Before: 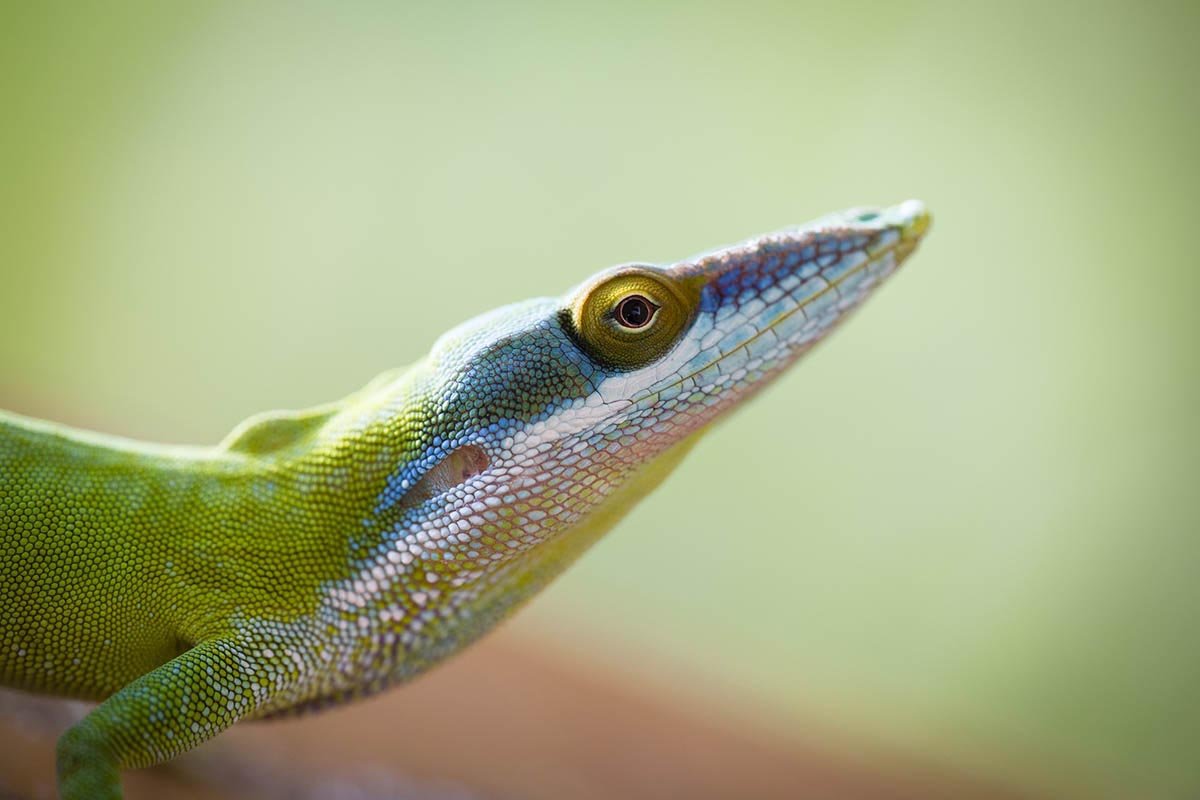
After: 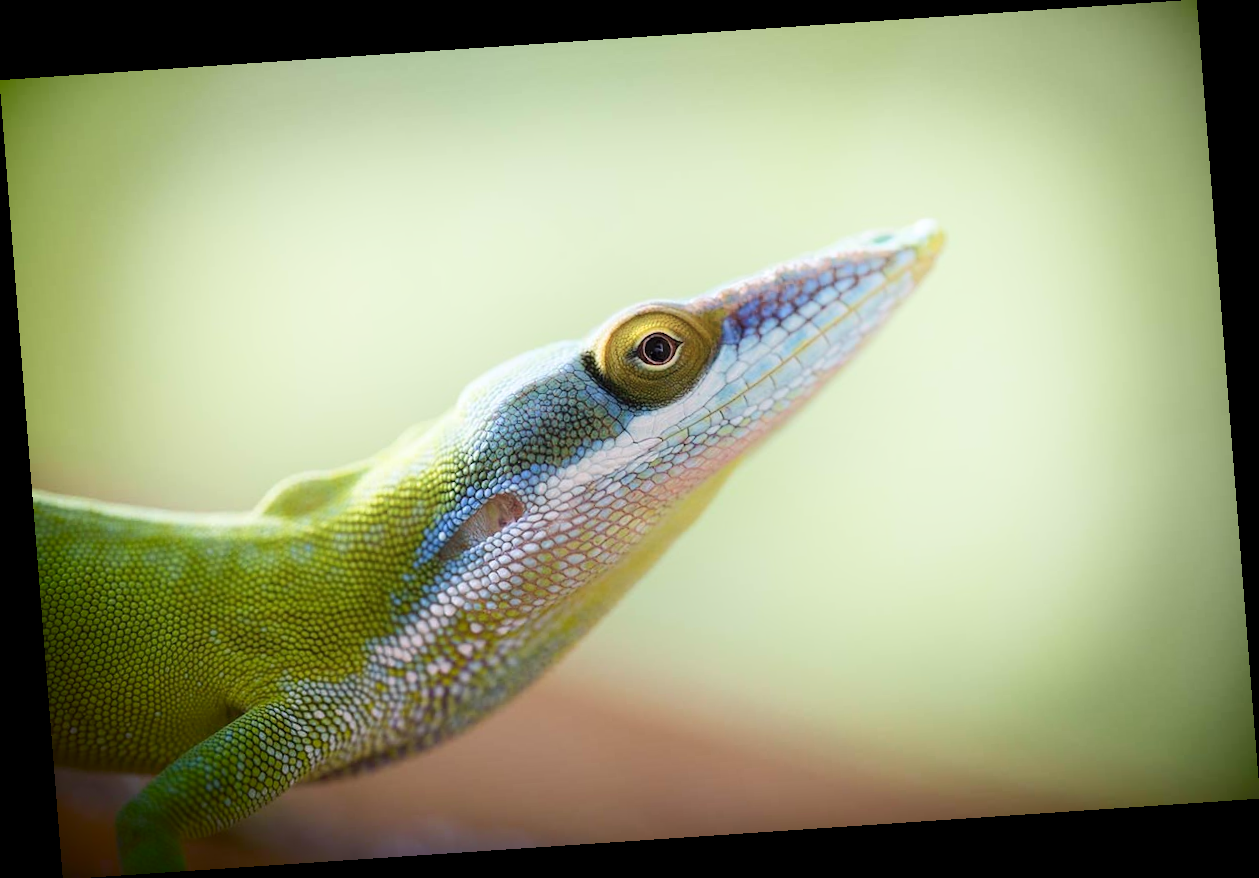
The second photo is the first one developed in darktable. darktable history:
shadows and highlights: shadows -54.3, highlights 86.09, soften with gaussian
rotate and perspective: rotation -4.2°, shear 0.006, automatic cropping off
